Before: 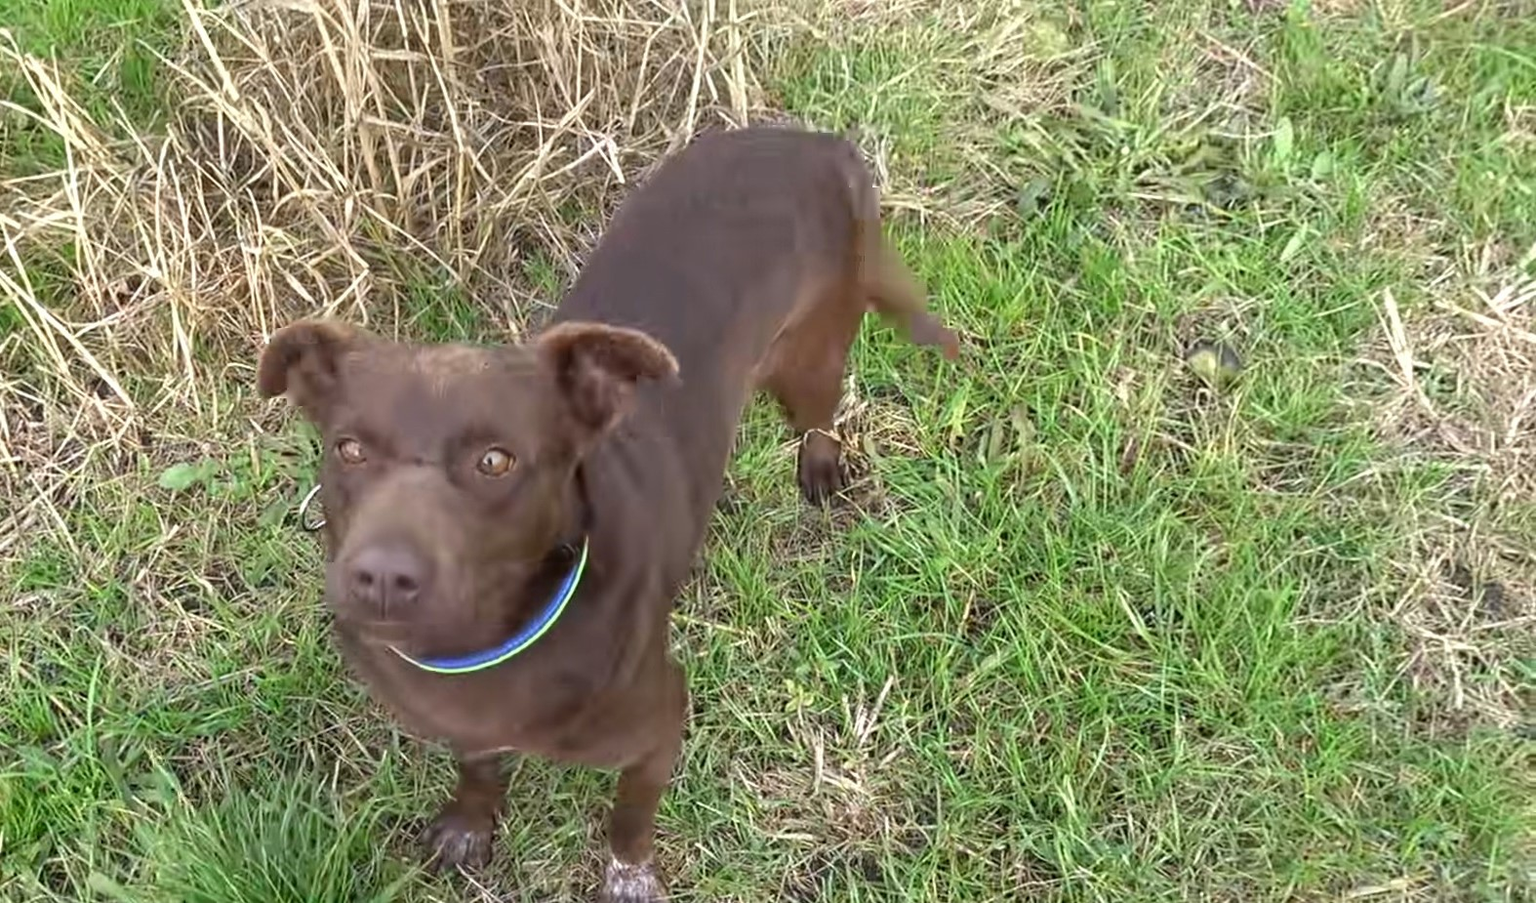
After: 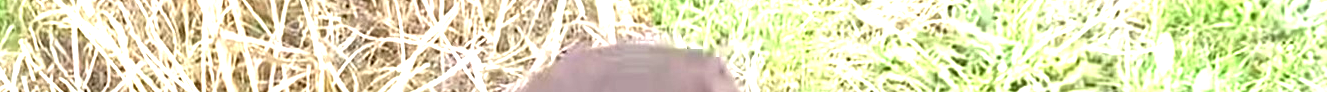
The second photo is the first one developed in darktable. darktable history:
crop and rotate: left 9.644%, top 9.491%, right 6.021%, bottom 80.509%
exposure: black level correction 0.001, exposure 1.719 EV, compensate exposure bias true, compensate highlight preservation false
